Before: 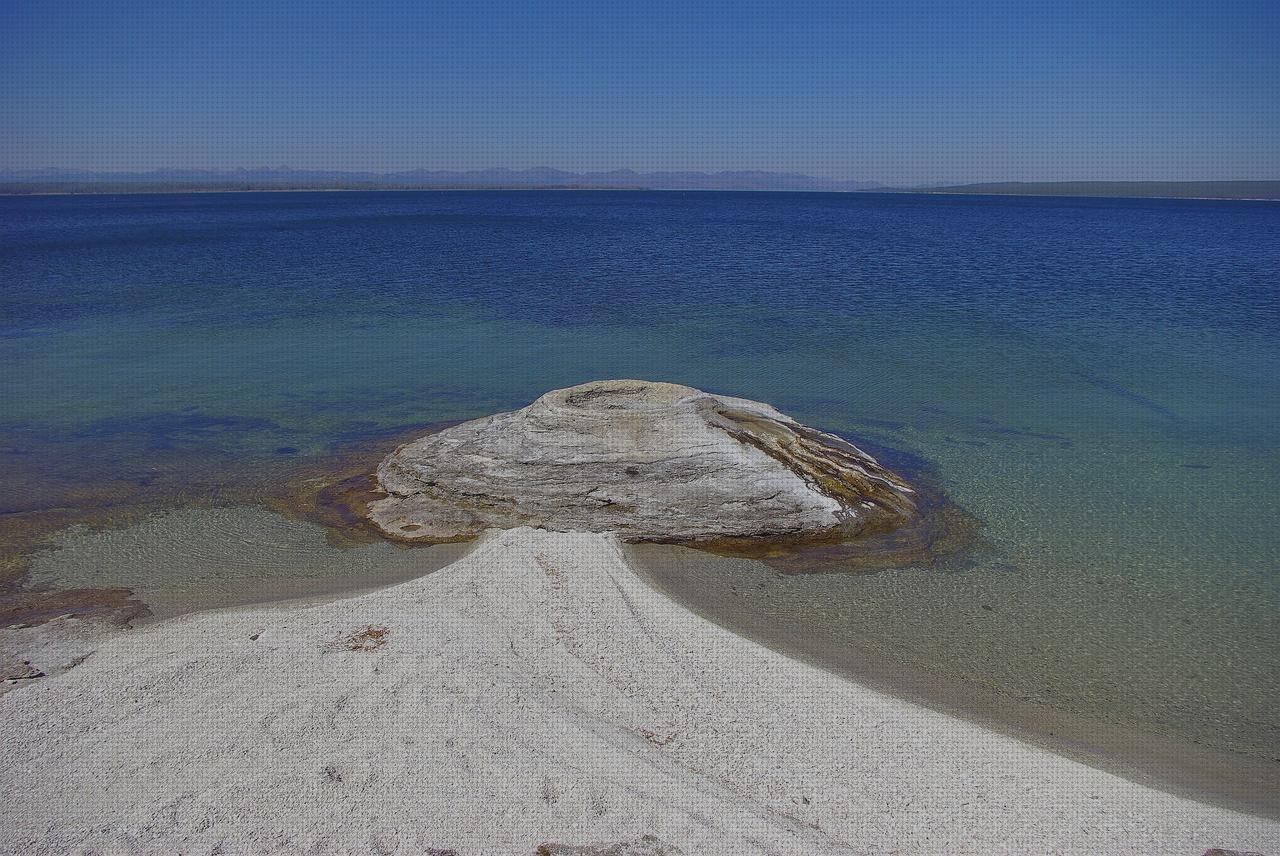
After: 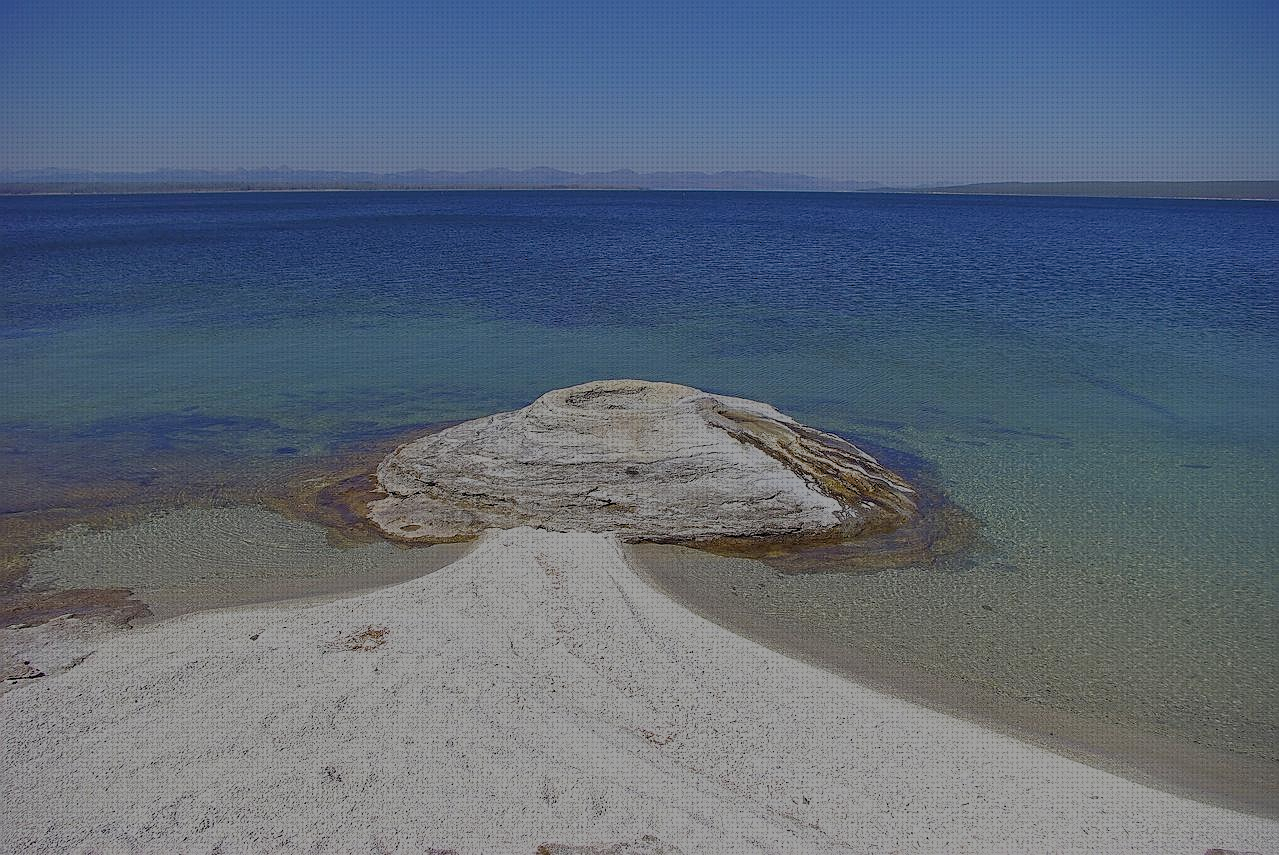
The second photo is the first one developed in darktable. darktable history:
sharpen: on, module defaults
filmic rgb: black relative exposure -12.98 EV, white relative exposure 4.03 EV, target white luminance 85.061%, hardness 6.28, latitude 41.17%, contrast 0.863, shadows ↔ highlights balance 9.29%
